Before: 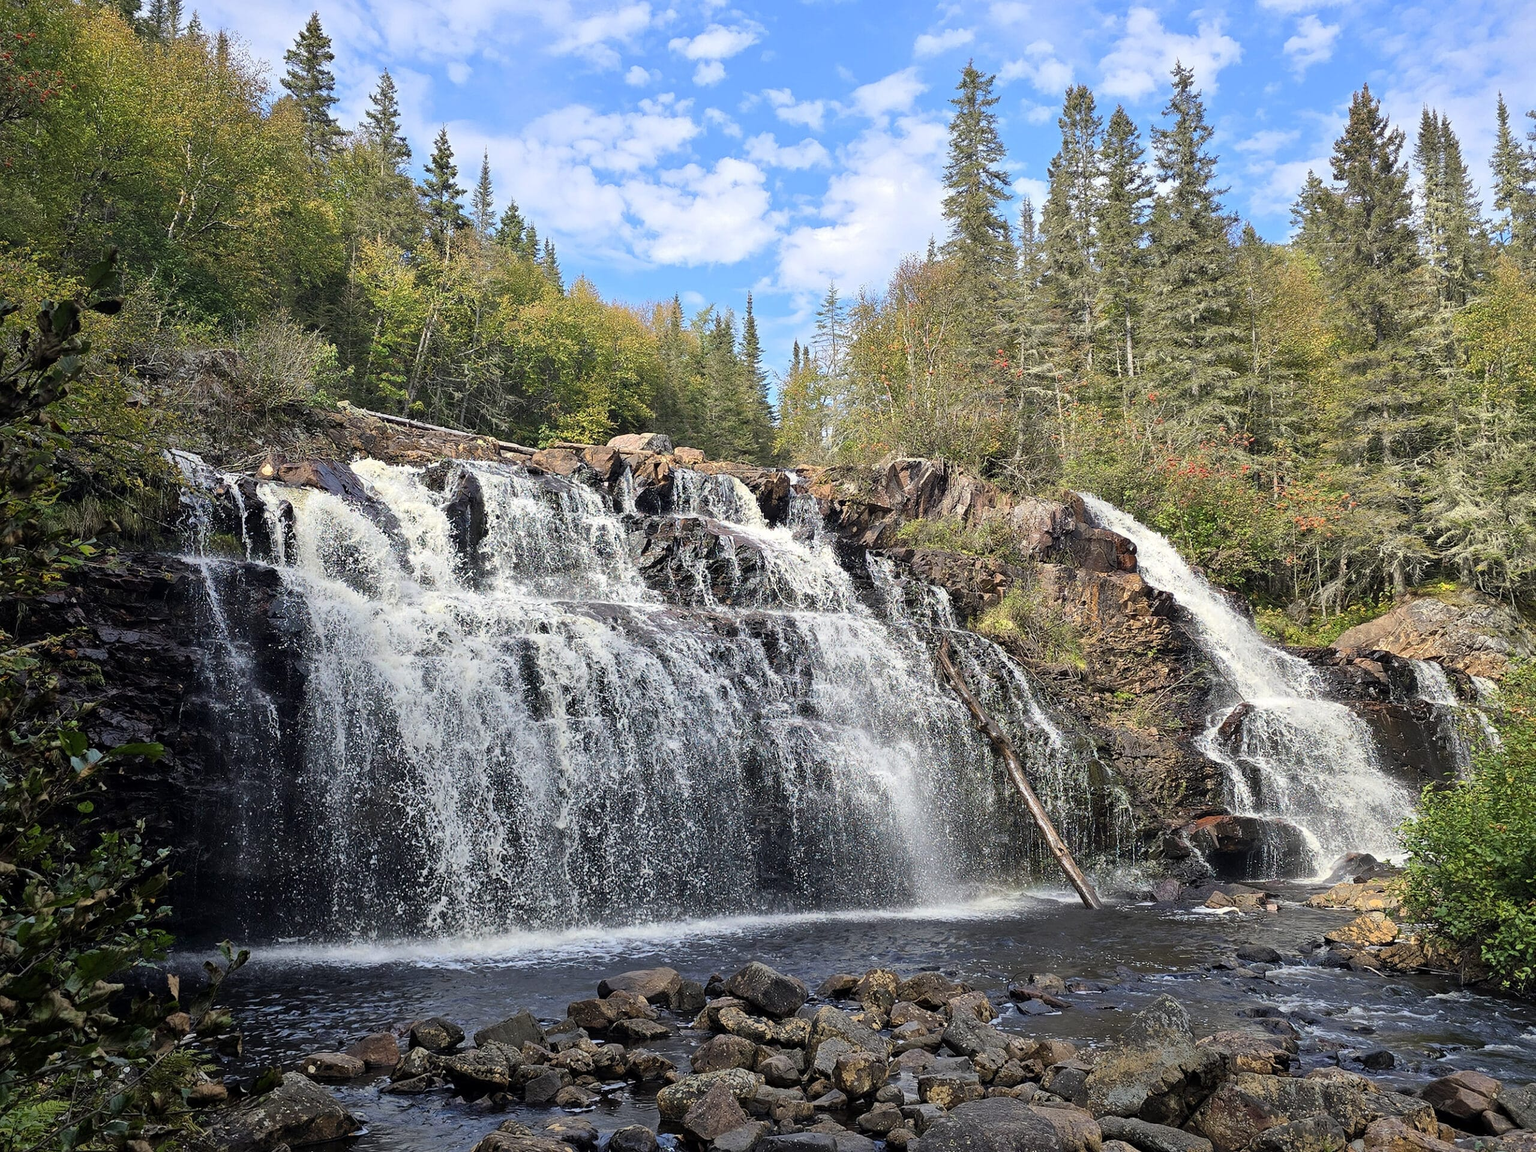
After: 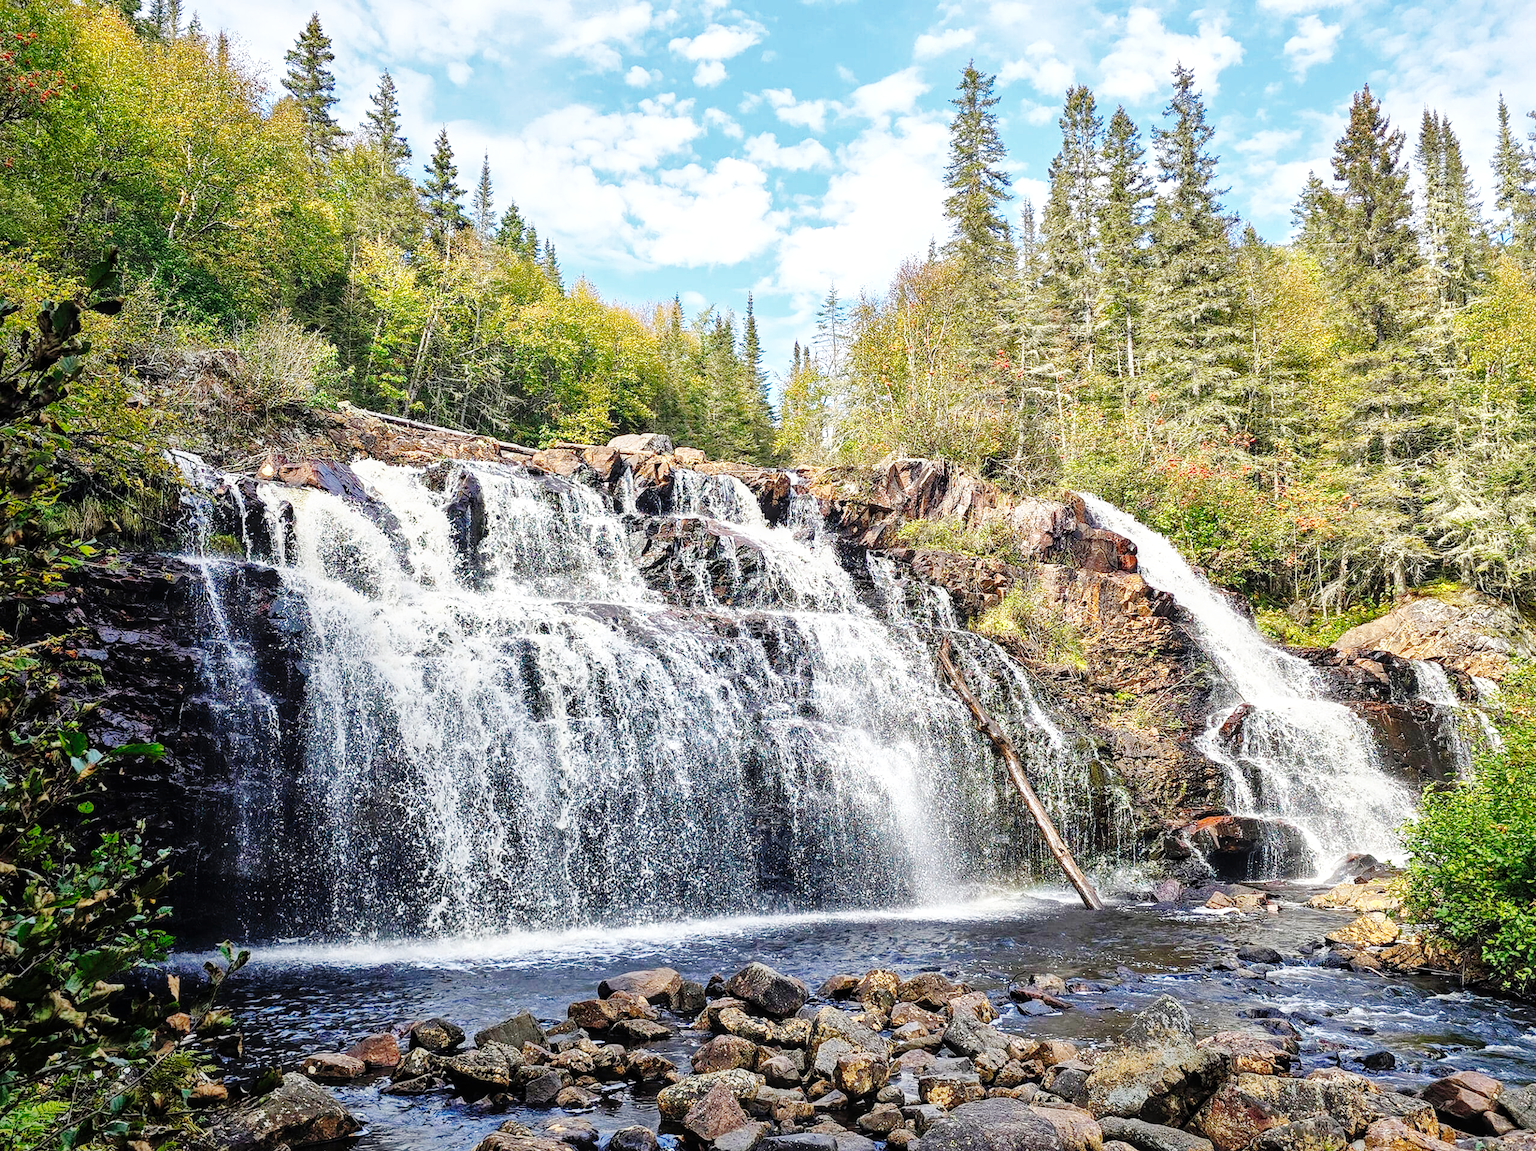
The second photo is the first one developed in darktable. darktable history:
tone equalizer: edges refinement/feathering 500, mask exposure compensation -1.57 EV, preserve details no
crop: left 0.036%
exposure: black level correction -0.001, exposure 0.08 EV, compensate exposure bias true, compensate highlight preservation false
base curve: curves: ch0 [(0, 0) (0, 0) (0.002, 0.001) (0.008, 0.003) (0.019, 0.011) (0.037, 0.037) (0.064, 0.11) (0.102, 0.232) (0.152, 0.379) (0.216, 0.524) (0.296, 0.665) (0.394, 0.789) (0.512, 0.881) (0.651, 0.945) (0.813, 0.986) (1, 1)], preserve colors none
shadows and highlights: on, module defaults
local contrast: on, module defaults
